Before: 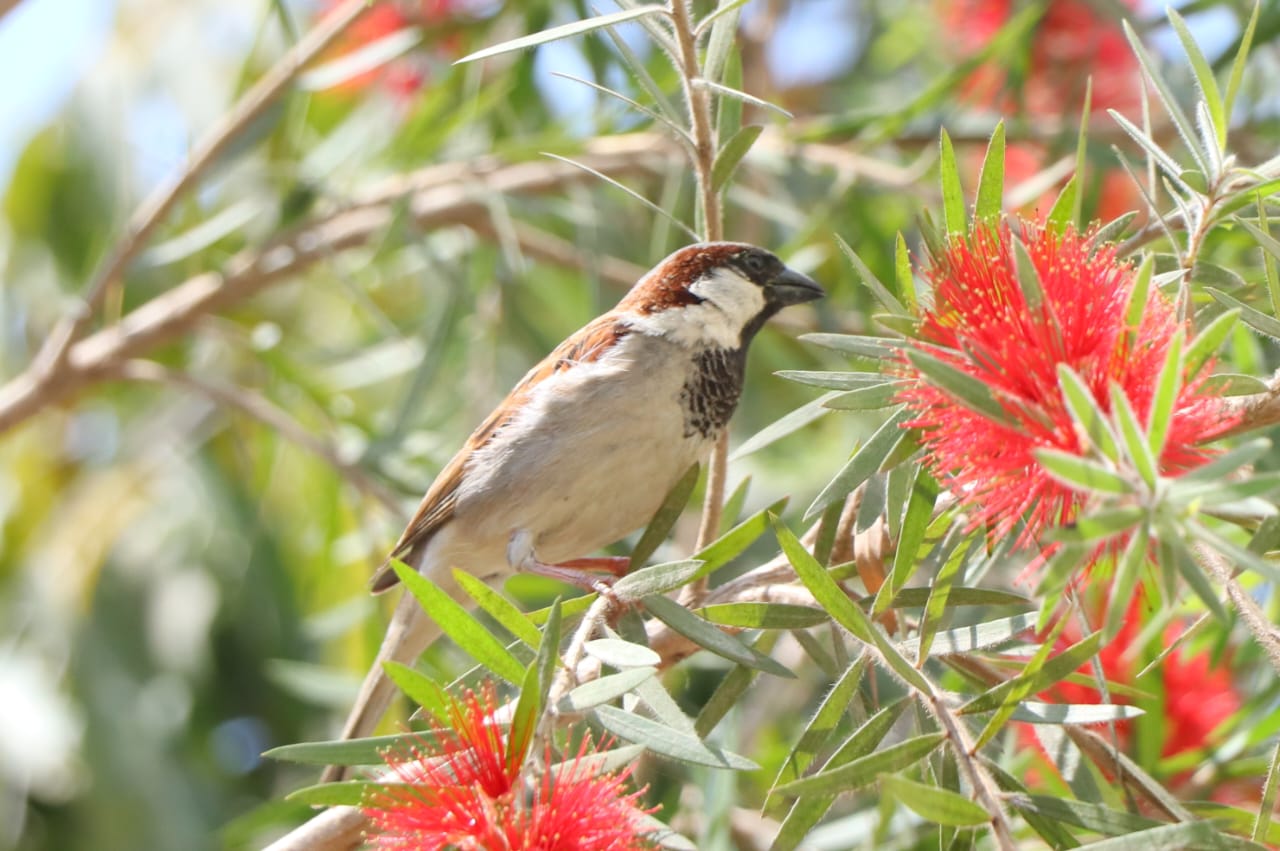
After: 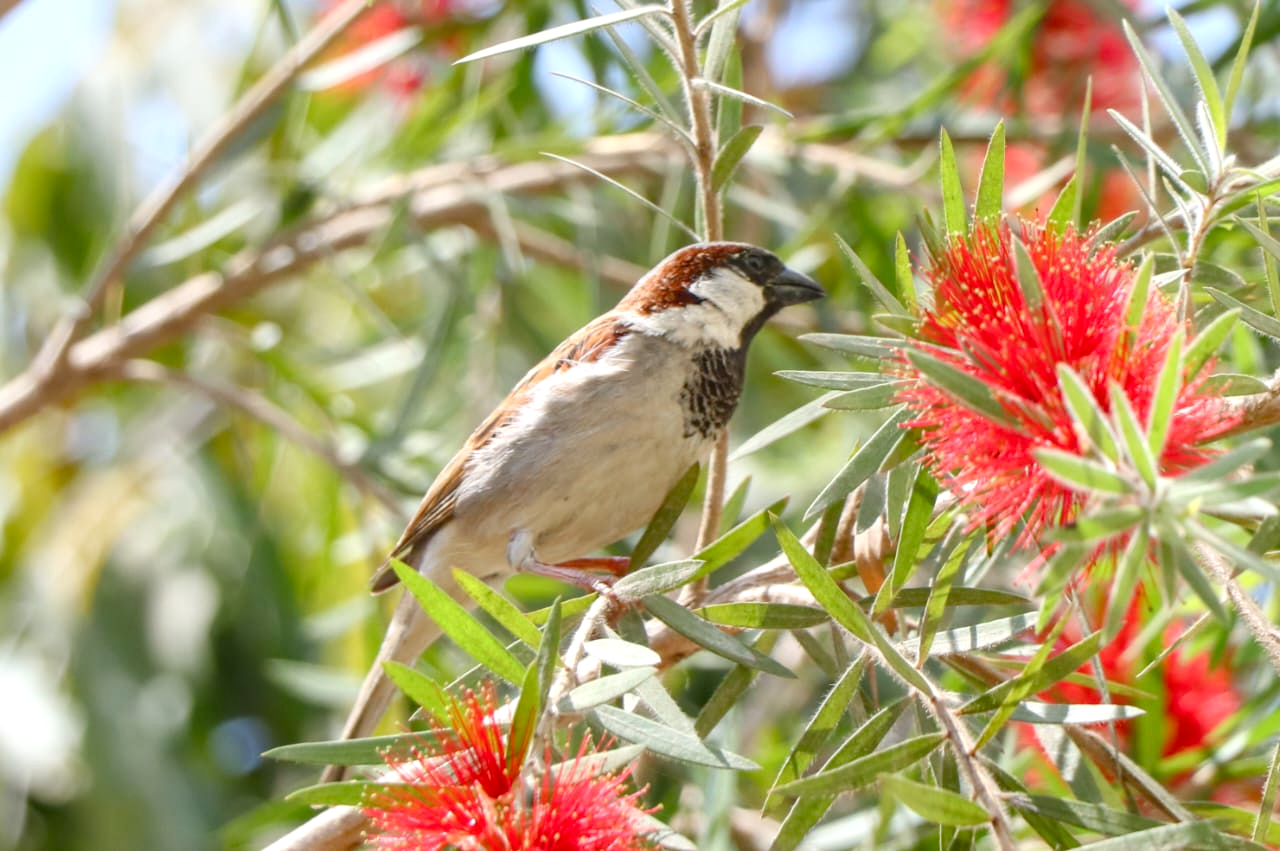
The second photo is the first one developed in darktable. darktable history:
tone equalizer: on, module defaults
color balance rgb: perceptual saturation grading › global saturation 20%, perceptual saturation grading › highlights -25%, perceptual saturation grading › shadows 25%
local contrast: on, module defaults
